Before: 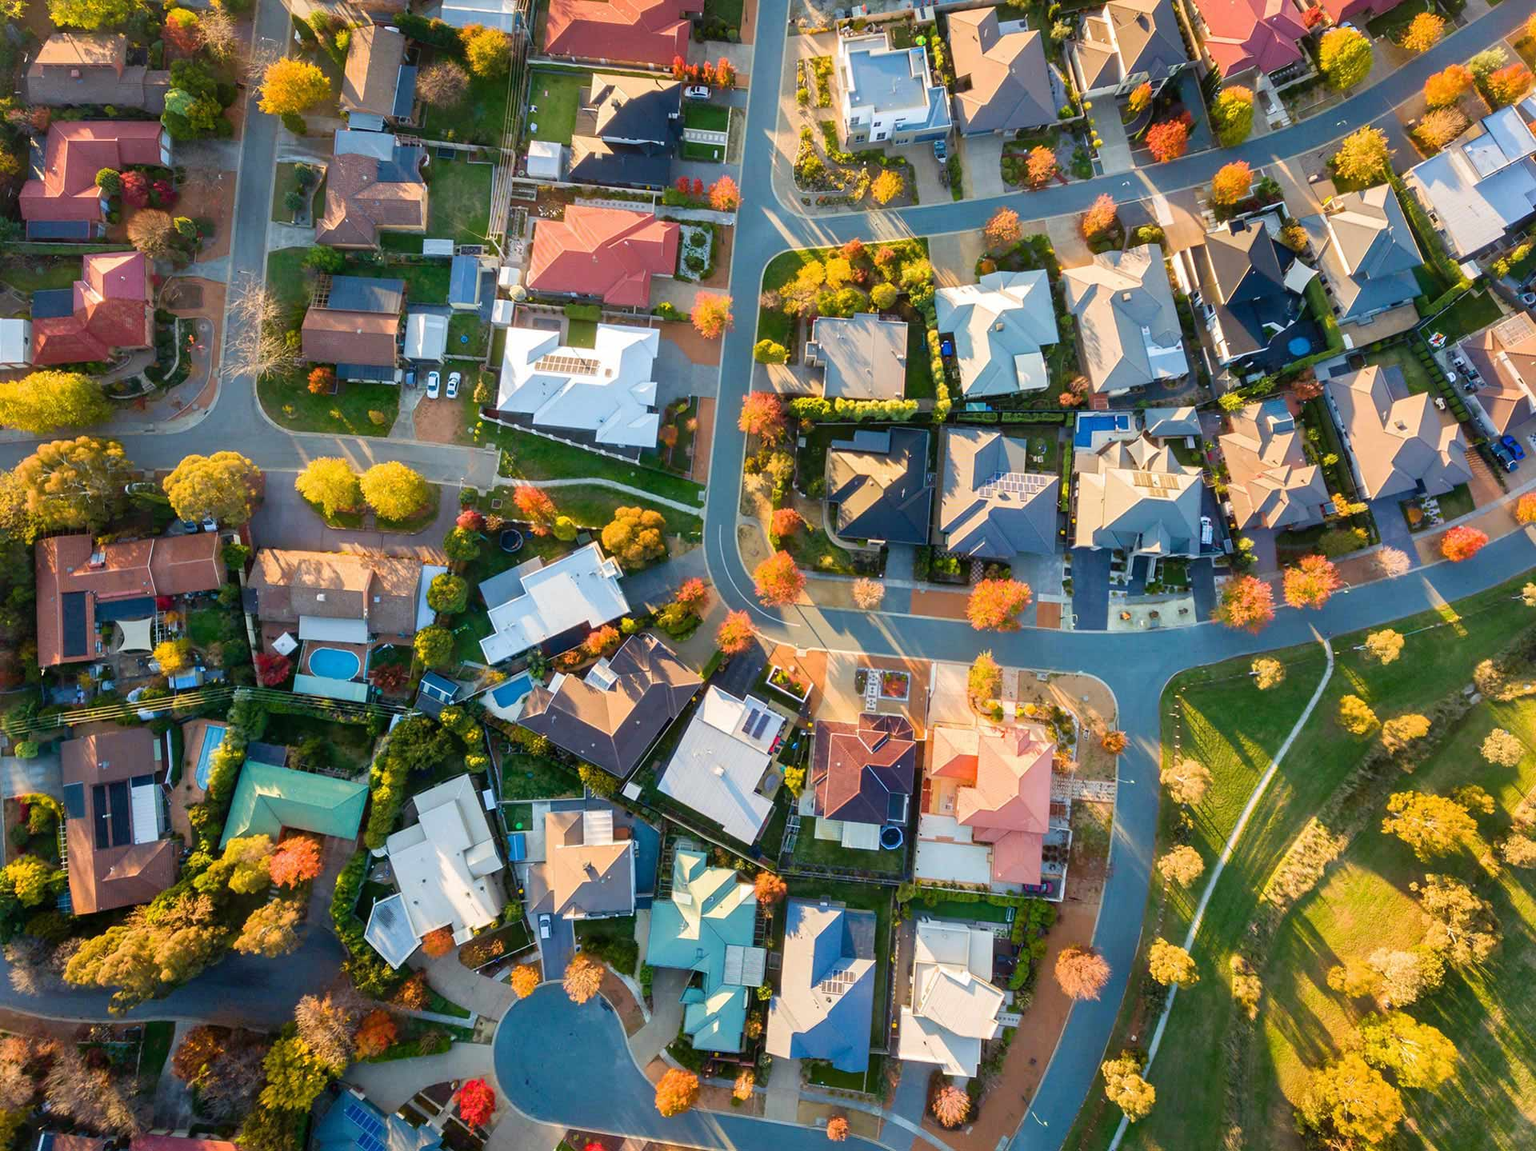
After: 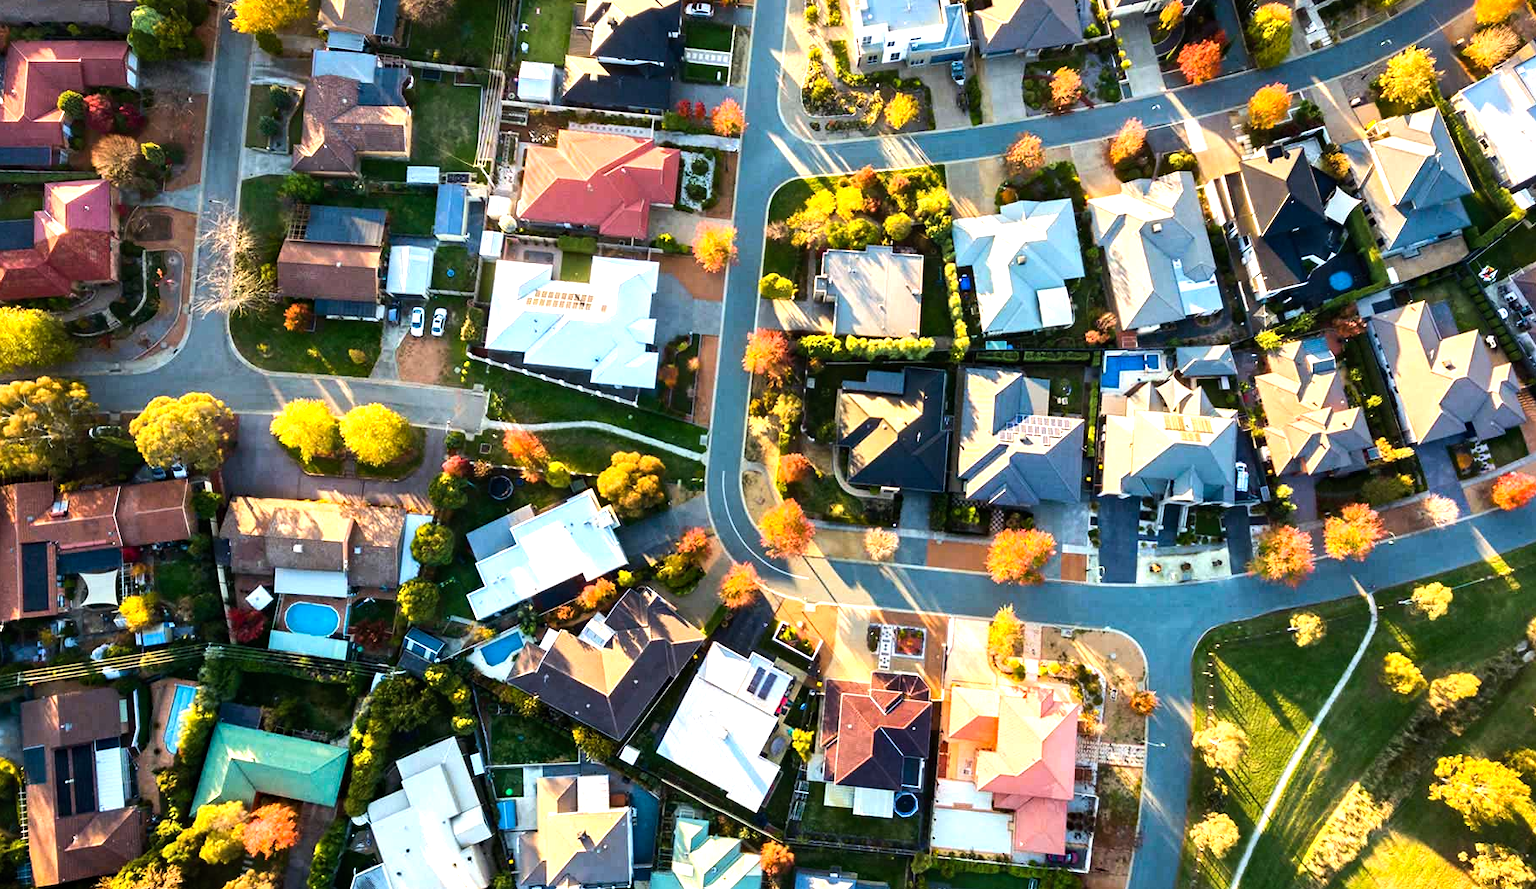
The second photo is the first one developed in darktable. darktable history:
shadows and highlights: shadows 4.1, highlights -17.6, soften with gaussian
tone equalizer: -8 EV -1.08 EV, -7 EV -1.01 EV, -6 EV -0.867 EV, -5 EV -0.578 EV, -3 EV 0.578 EV, -2 EV 0.867 EV, -1 EV 1.01 EV, +0 EV 1.08 EV, edges refinement/feathering 500, mask exposure compensation -1.57 EV, preserve details no
haze removal: compatibility mode true, adaptive false
crop: left 2.737%, top 7.287%, right 3.421%, bottom 20.179%
